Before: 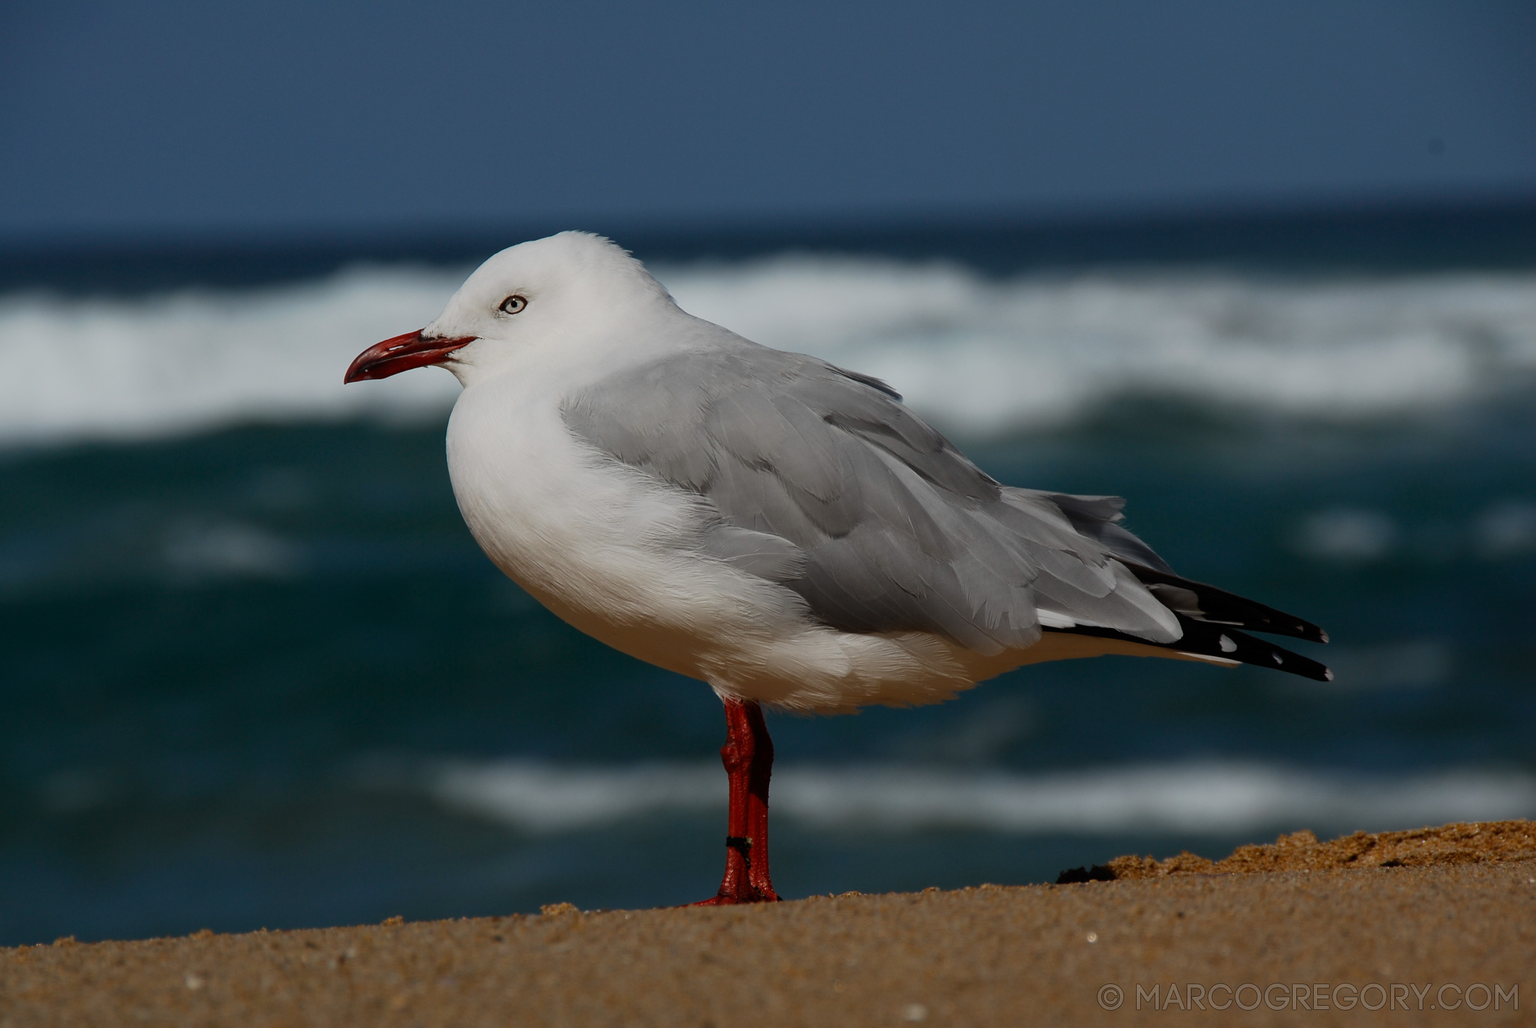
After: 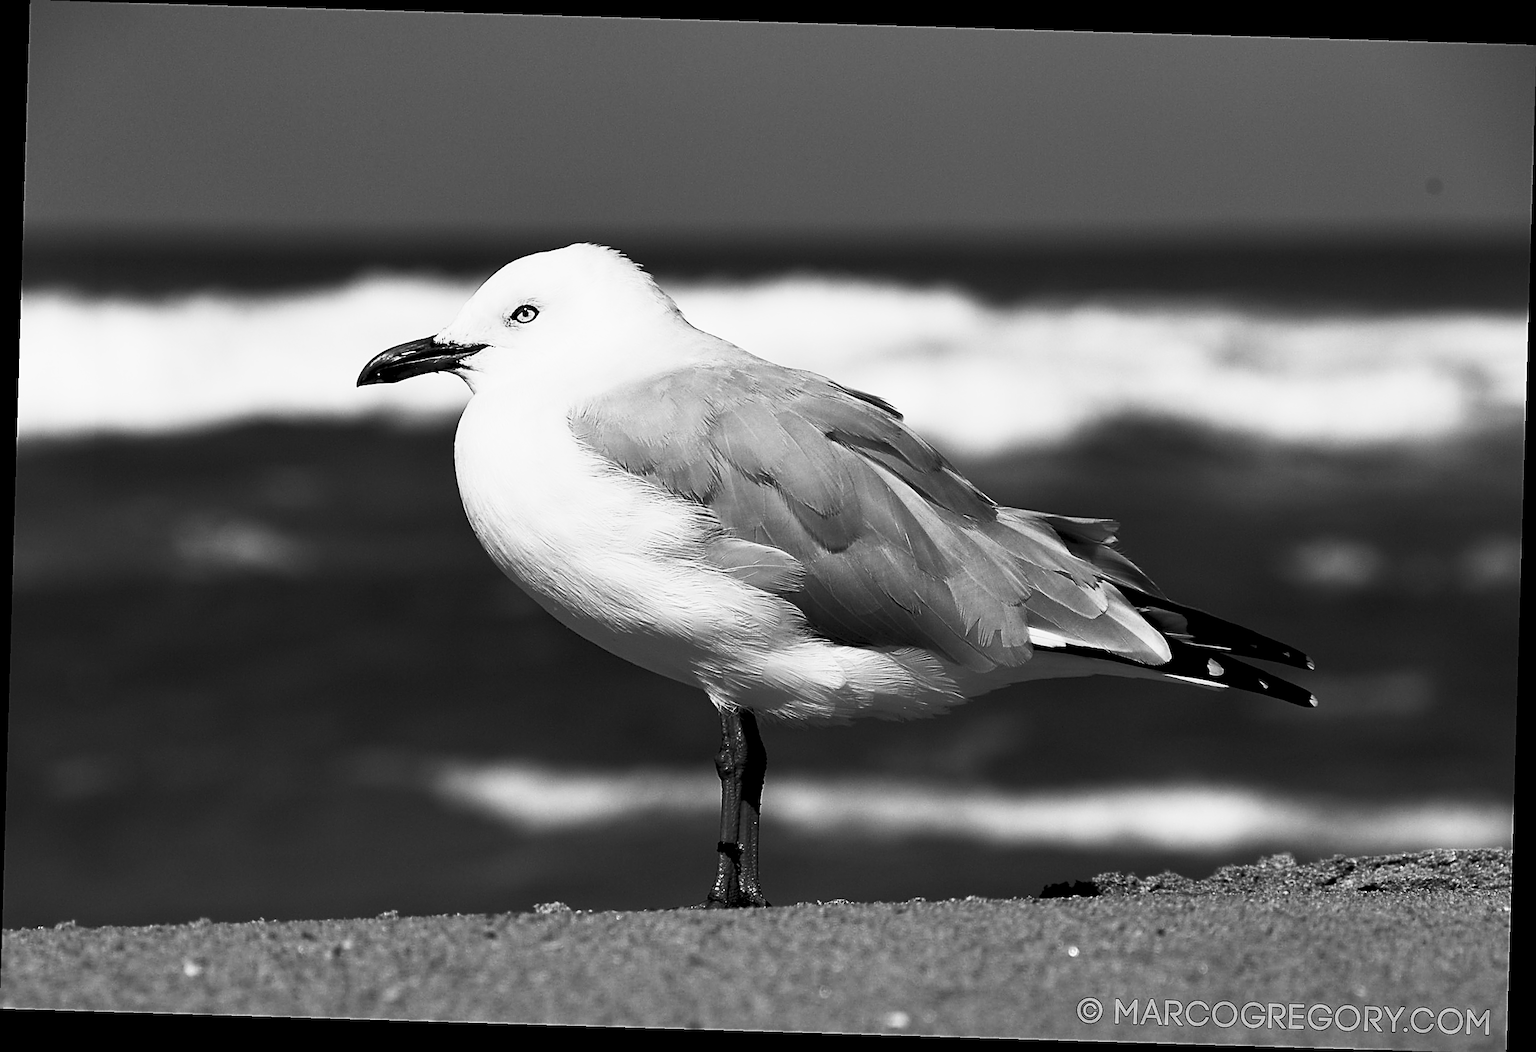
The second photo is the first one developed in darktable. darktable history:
vibrance: vibrance 67%
tone equalizer: on, module defaults
contrast brightness saturation: contrast 0.53, brightness 0.47, saturation -1
white balance: red 1.08, blue 0.791
rotate and perspective: rotation 1.72°, automatic cropping off
contrast equalizer: octaves 7, y [[0.6 ×6], [0.55 ×6], [0 ×6], [0 ×6], [0 ×6]], mix 0.53
sharpen: amount 1
exposure: black level correction 0.001, exposure 0.014 EV, compensate highlight preservation false
